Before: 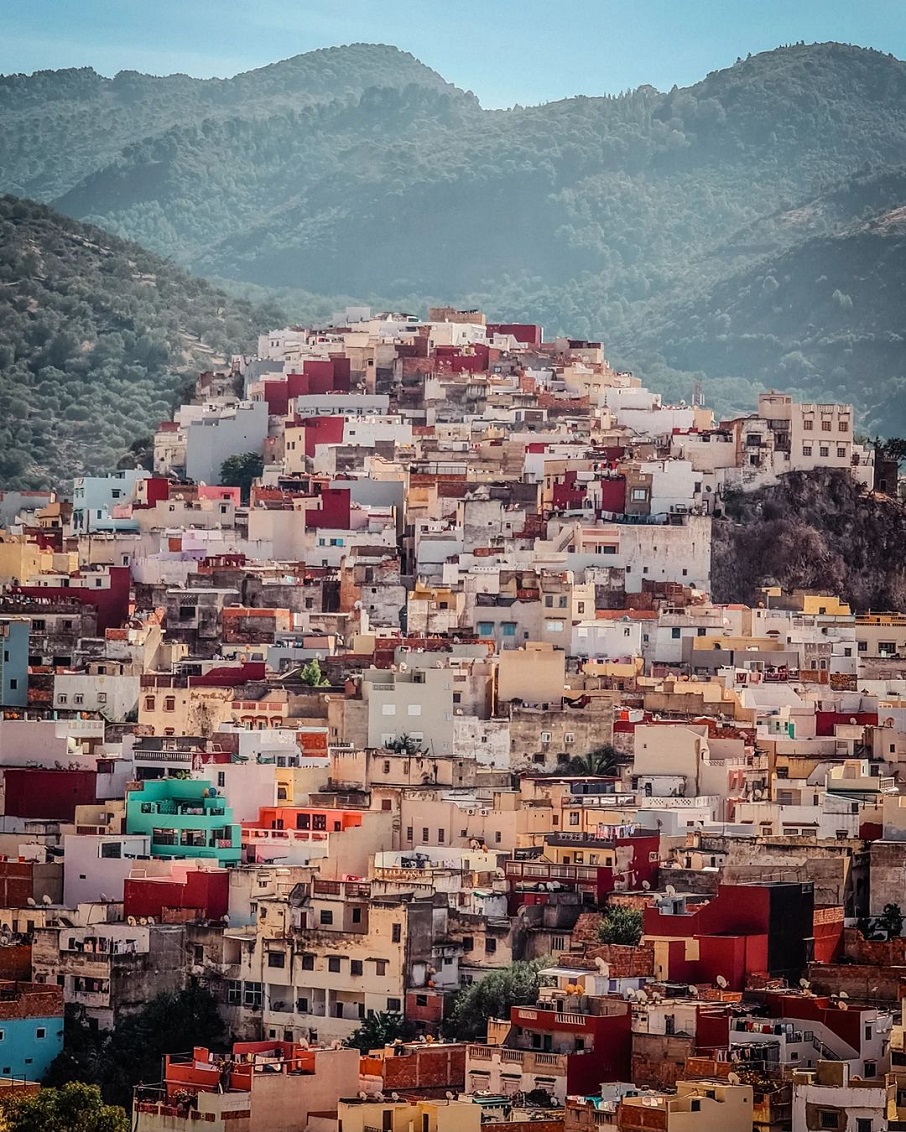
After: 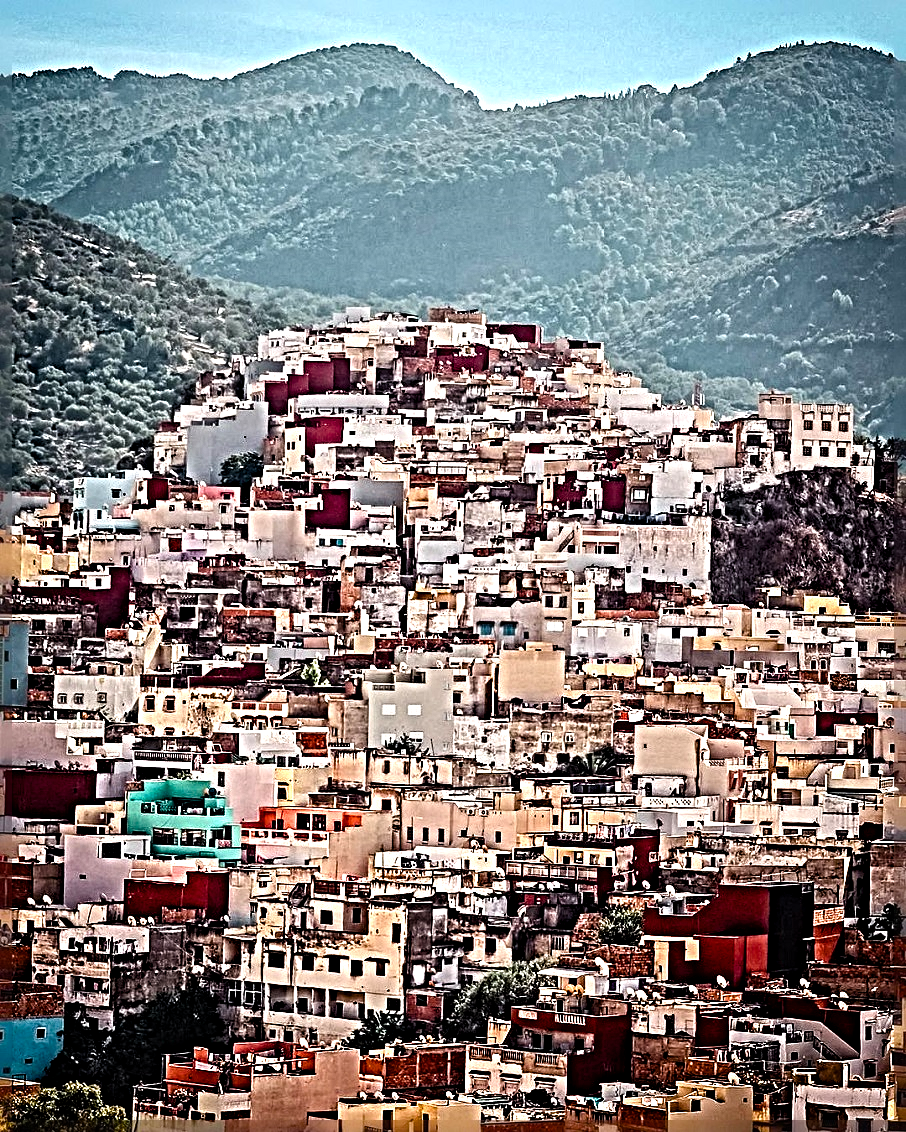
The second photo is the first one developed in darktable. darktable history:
color balance rgb: shadows lift › luminance -20%, power › hue 72.24°, highlights gain › luminance 15%, global offset › hue 171.6°, perceptual saturation grading › global saturation 14.09%, perceptual saturation grading › highlights -25%, perceptual saturation grading › shadows 25%, global vibrance 25%, contrast 10%
sharpen: radius 6.3, amount 1.8, threshold 0
